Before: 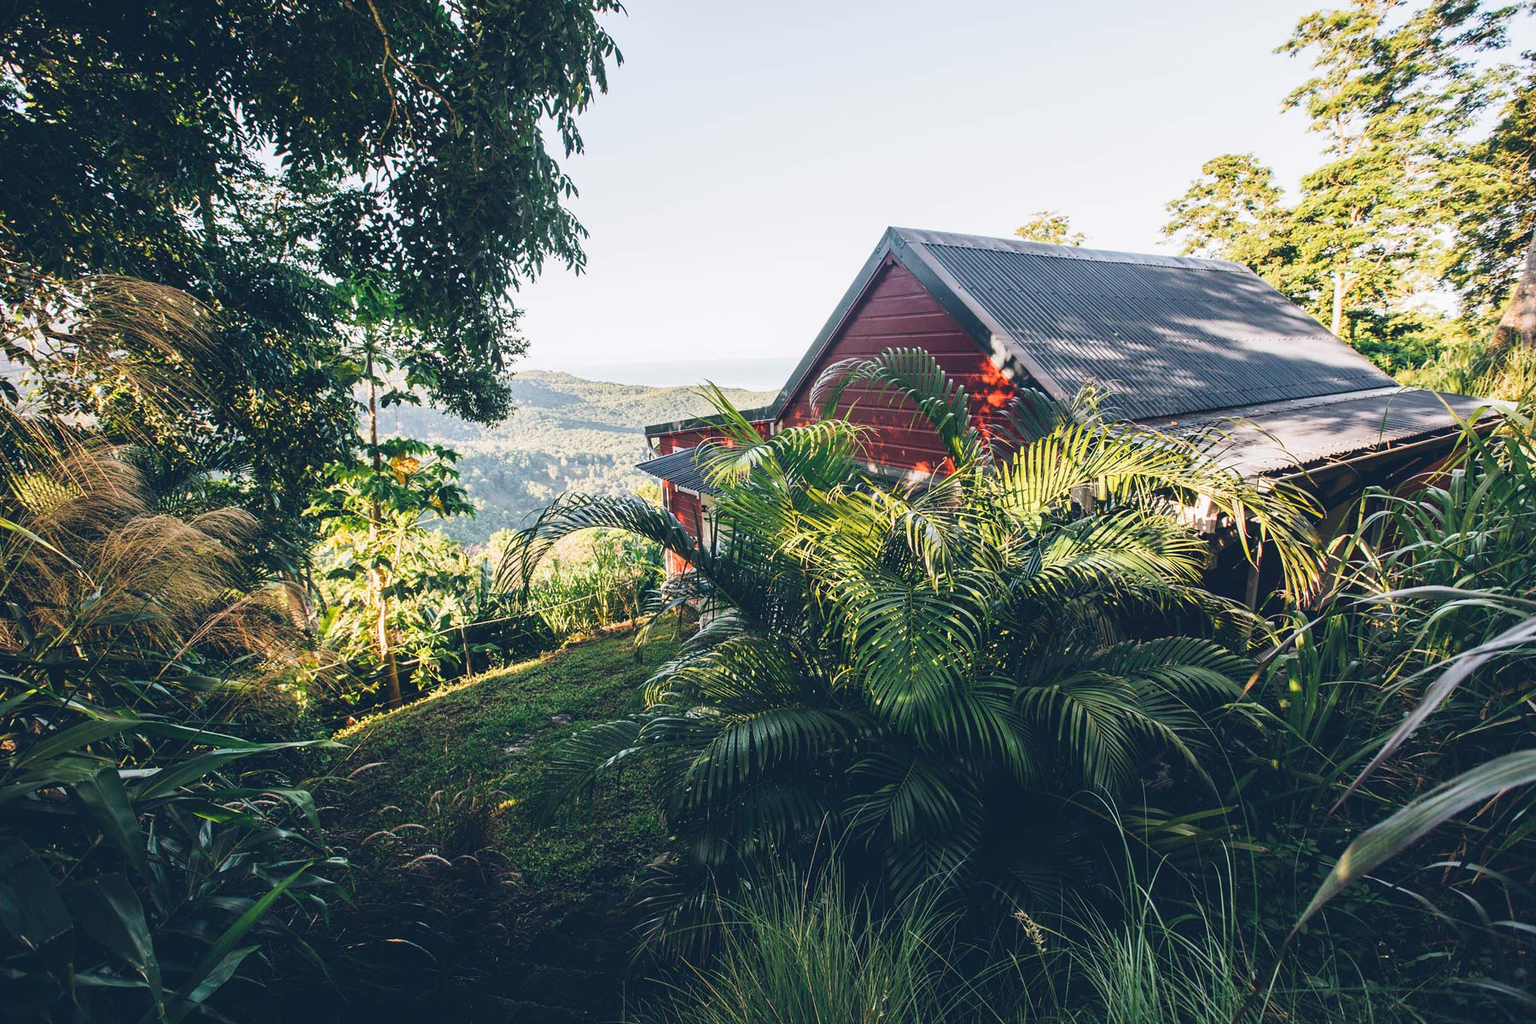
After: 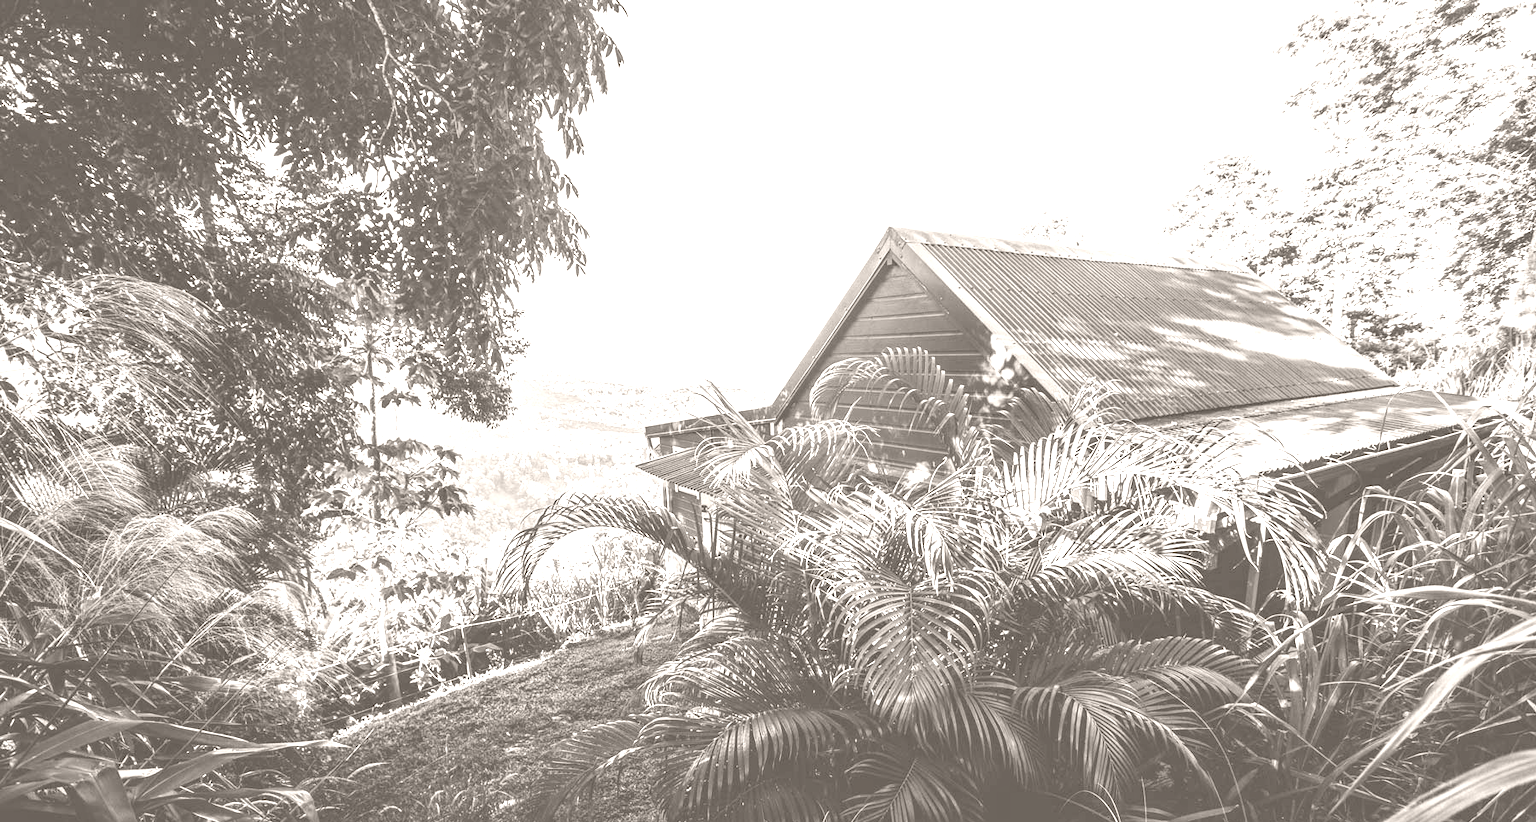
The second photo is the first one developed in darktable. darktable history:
crop: bottom 19.644%
color balance: output saturation 110%
colorize: hue 34.49°, saturation 35.33%, source mix 100%, lightness 55%, version 1
local contrast: highlights 55%, shadows 52%, detail 130%, midtone range 0.452
